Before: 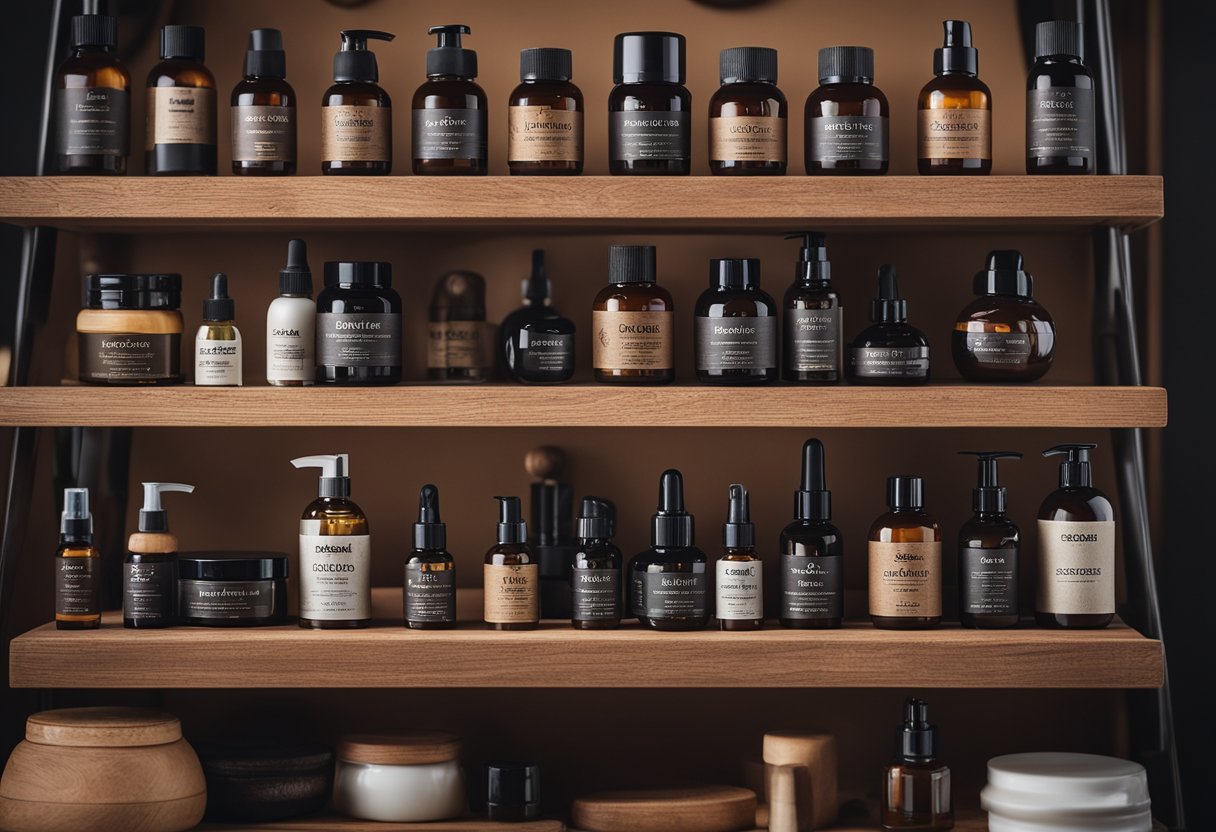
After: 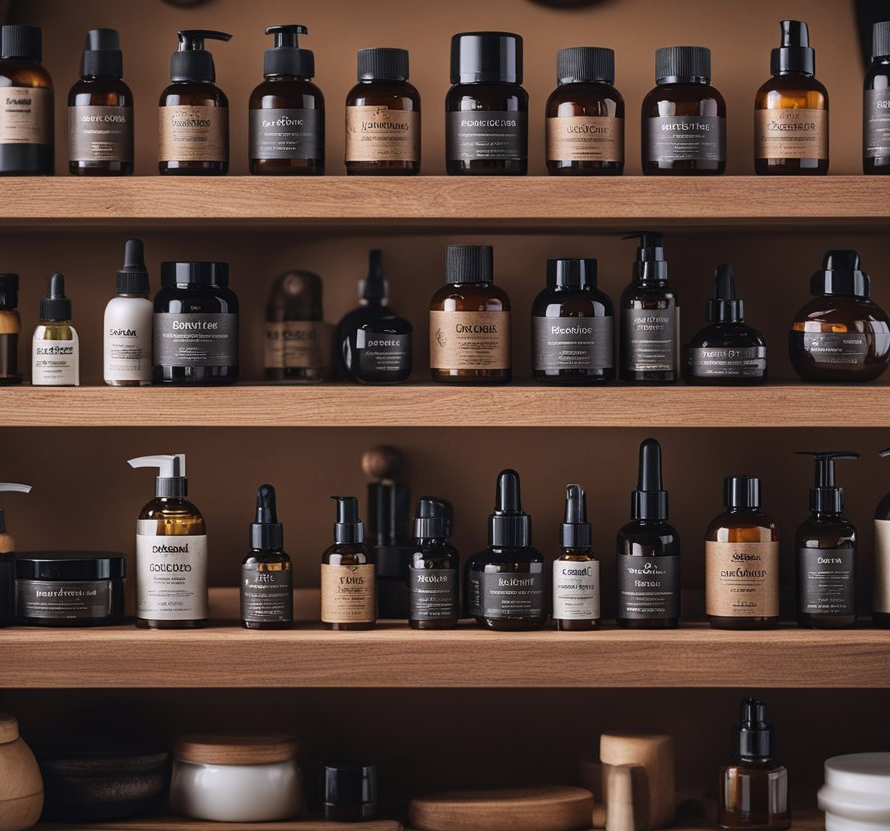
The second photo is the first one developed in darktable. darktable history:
crop: left 13.443%, right 13.31%
color calibration: illuminant custom, x 0.348, y 0.366, temperature 4940.58 K
tone equalizer: on, module defaults
